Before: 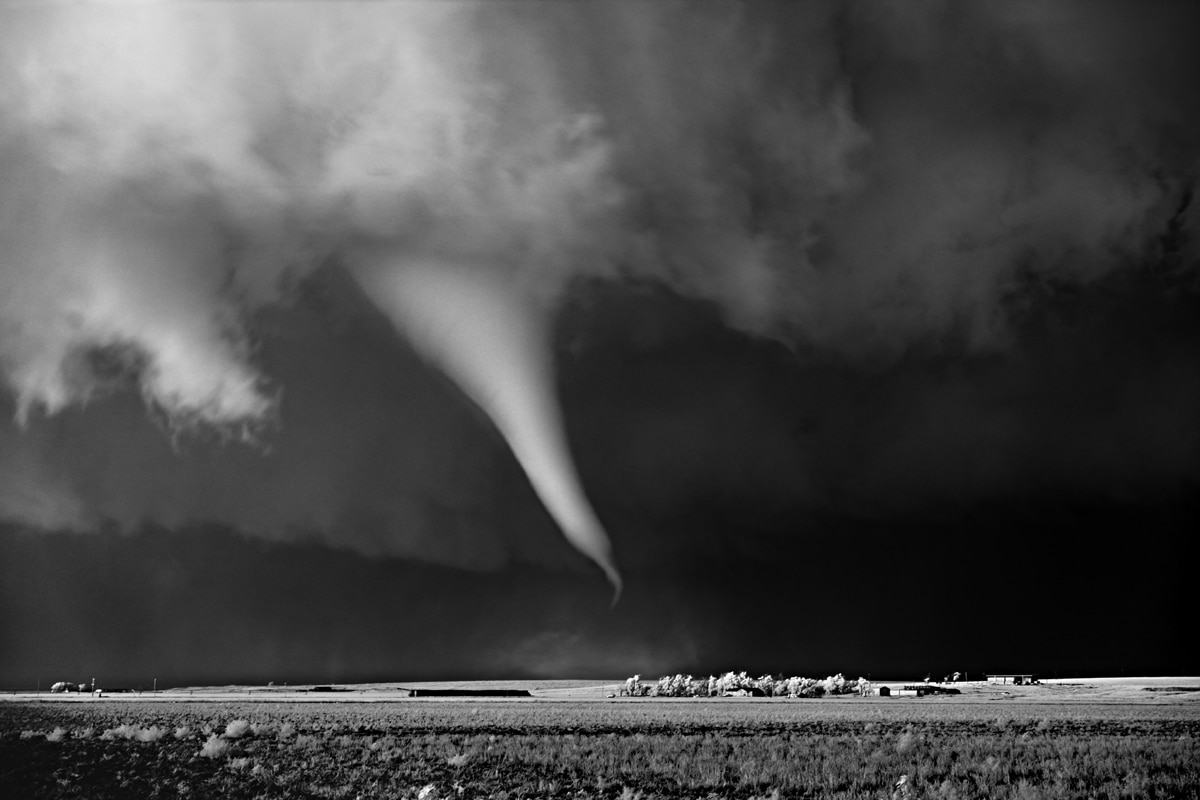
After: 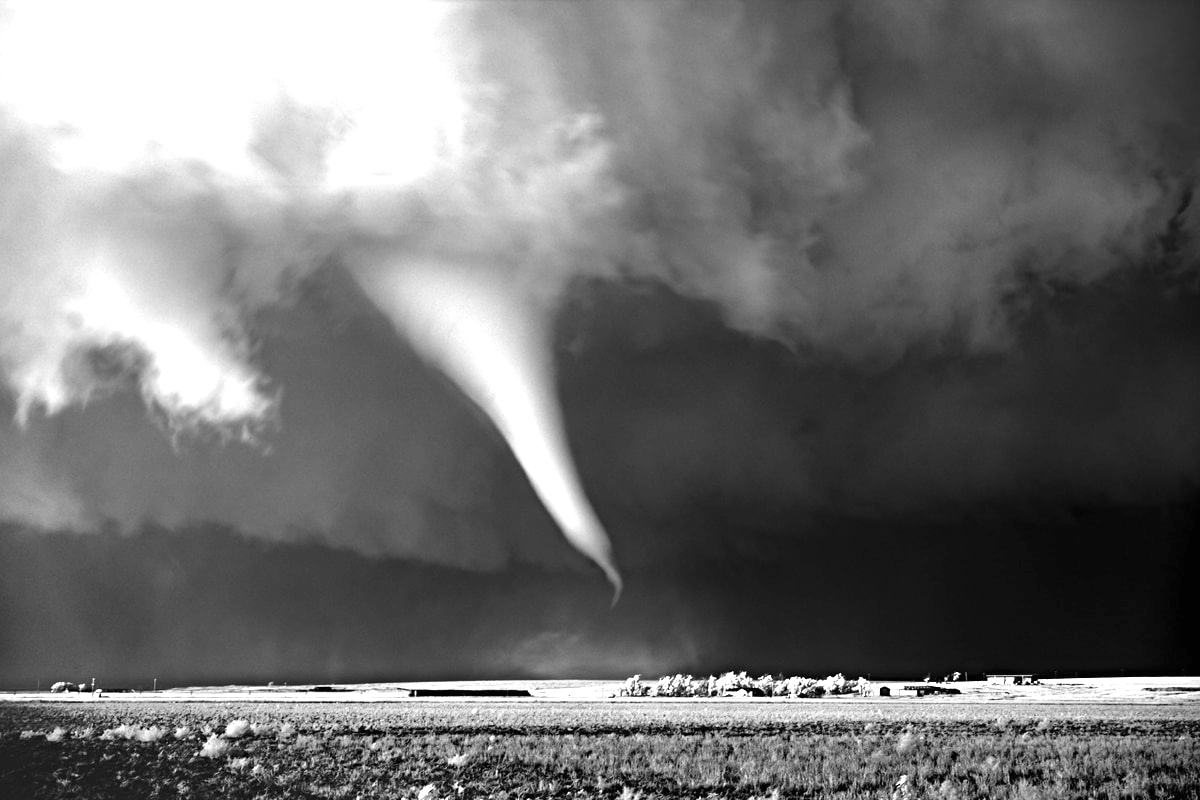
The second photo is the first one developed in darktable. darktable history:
exposure: black level correction 0, exposure 1.387 EV, compensate highlight preservation false
